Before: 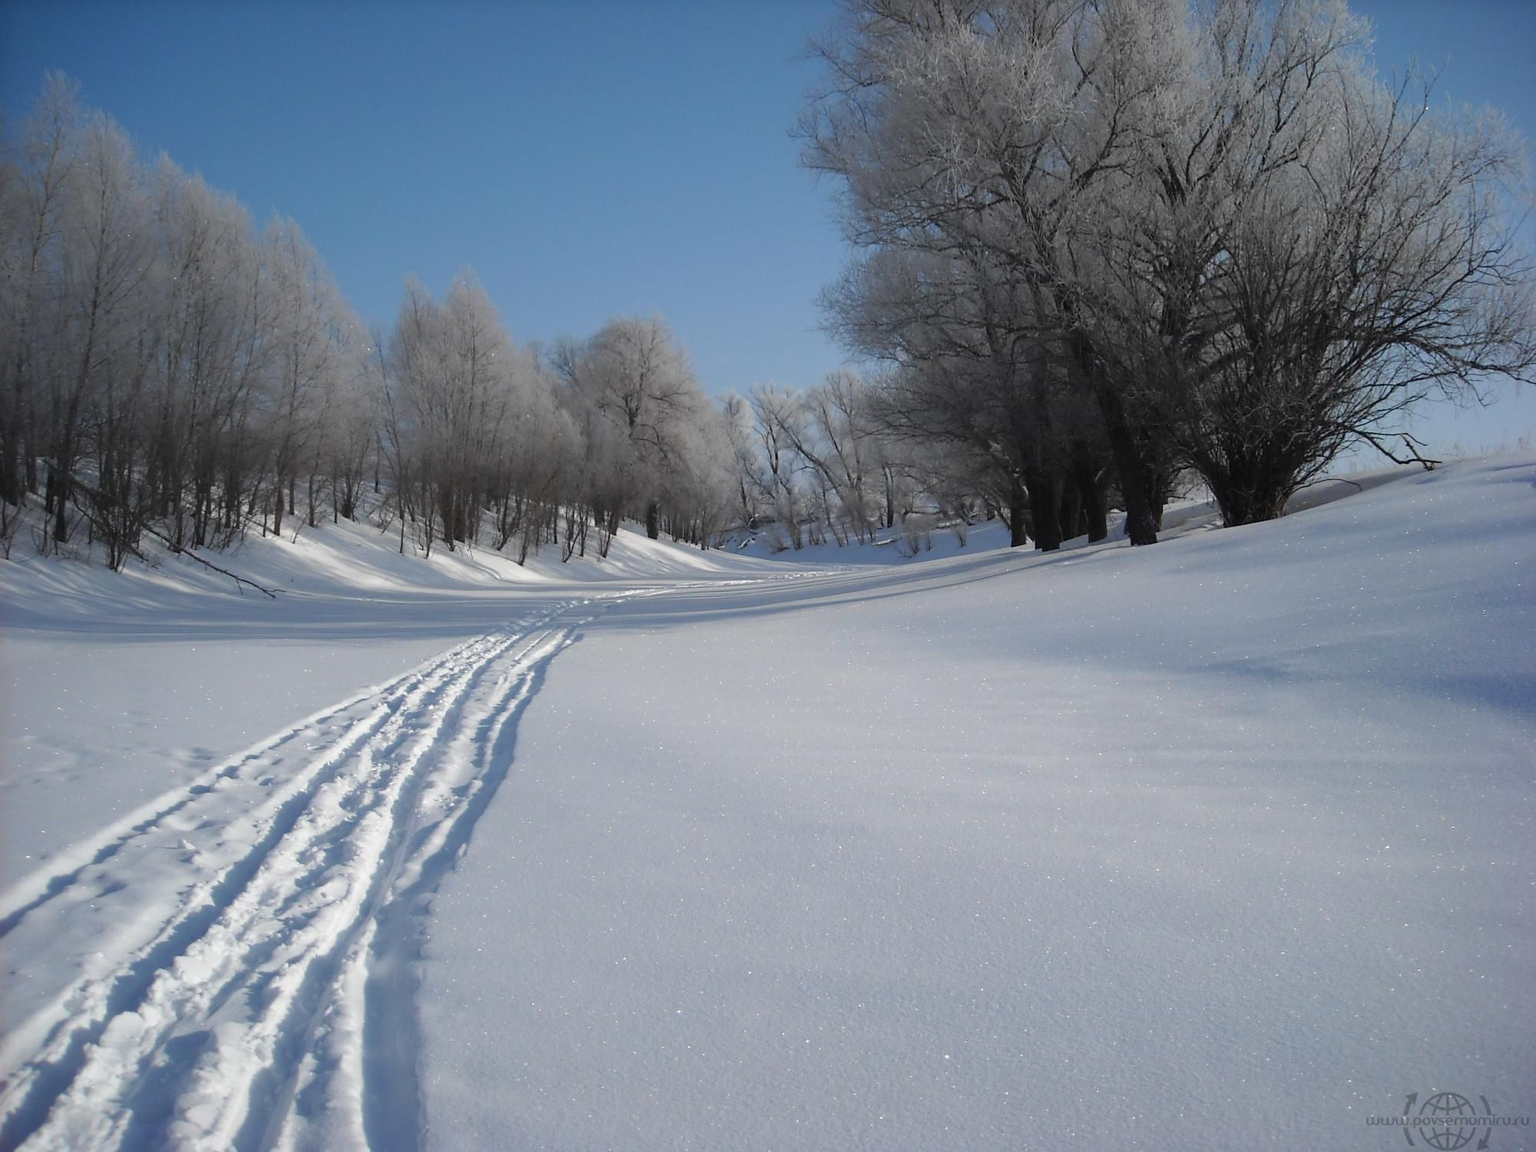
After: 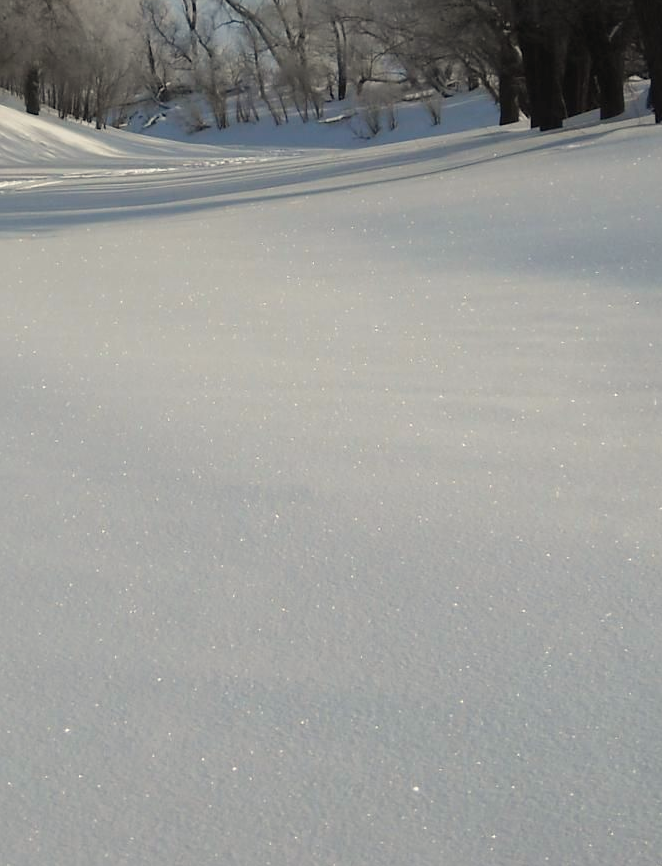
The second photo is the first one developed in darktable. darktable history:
white balance: red 1.029, blue 0.92
crop: left 40.878%, top 39.176%, right 25.993%, bottom 3.081%
